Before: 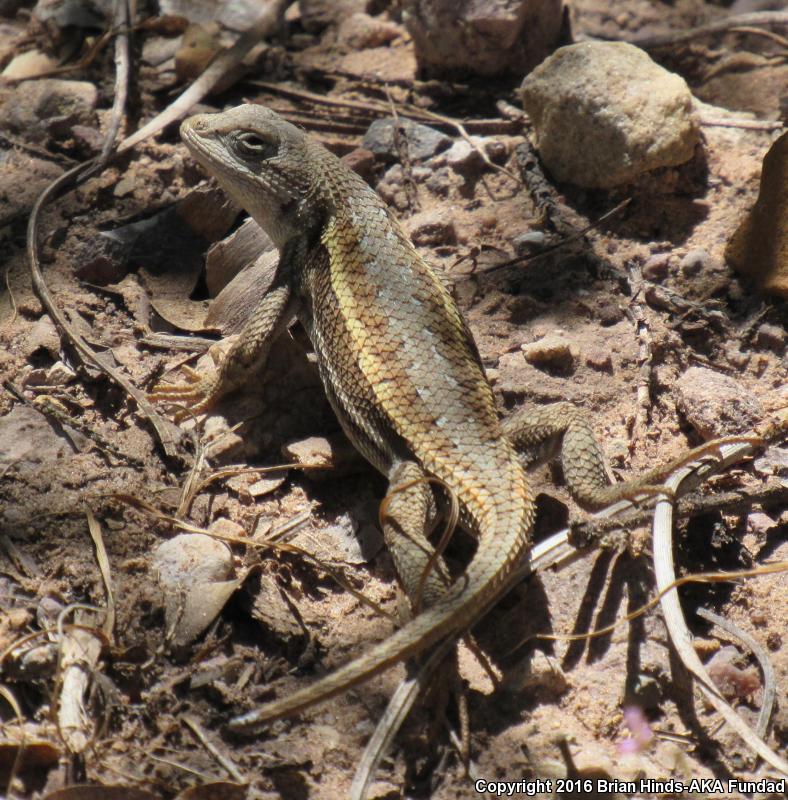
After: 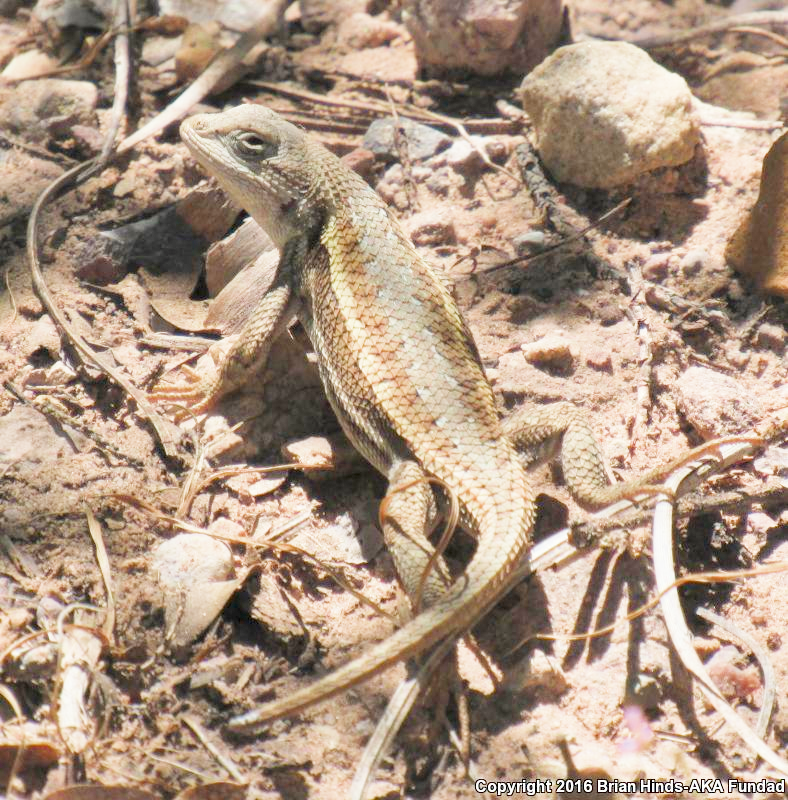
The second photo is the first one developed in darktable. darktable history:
tone equalizer: on, module defaults
white balance: red 1.009, blue 0.985
filmic rgb: middle gray luminance 4.29%, black relative exposure -13 EV, white relative exposure 5 EV, threshold 6 EV, target black luminance 0%, hardness 5.19, latitude 59.69%, contrast 0.767, highlights saturation mix 5%, shadows ↔ highlights balance 25.95%, add noise in highlights 0, color science v3 (2019), use custom middle-gray values true, iterations of high-quality reconstruction 0, contrast in highlights soft, enable highlight reconstruction true
color correction: highlights a* -0.137, highlights b* 0.137
